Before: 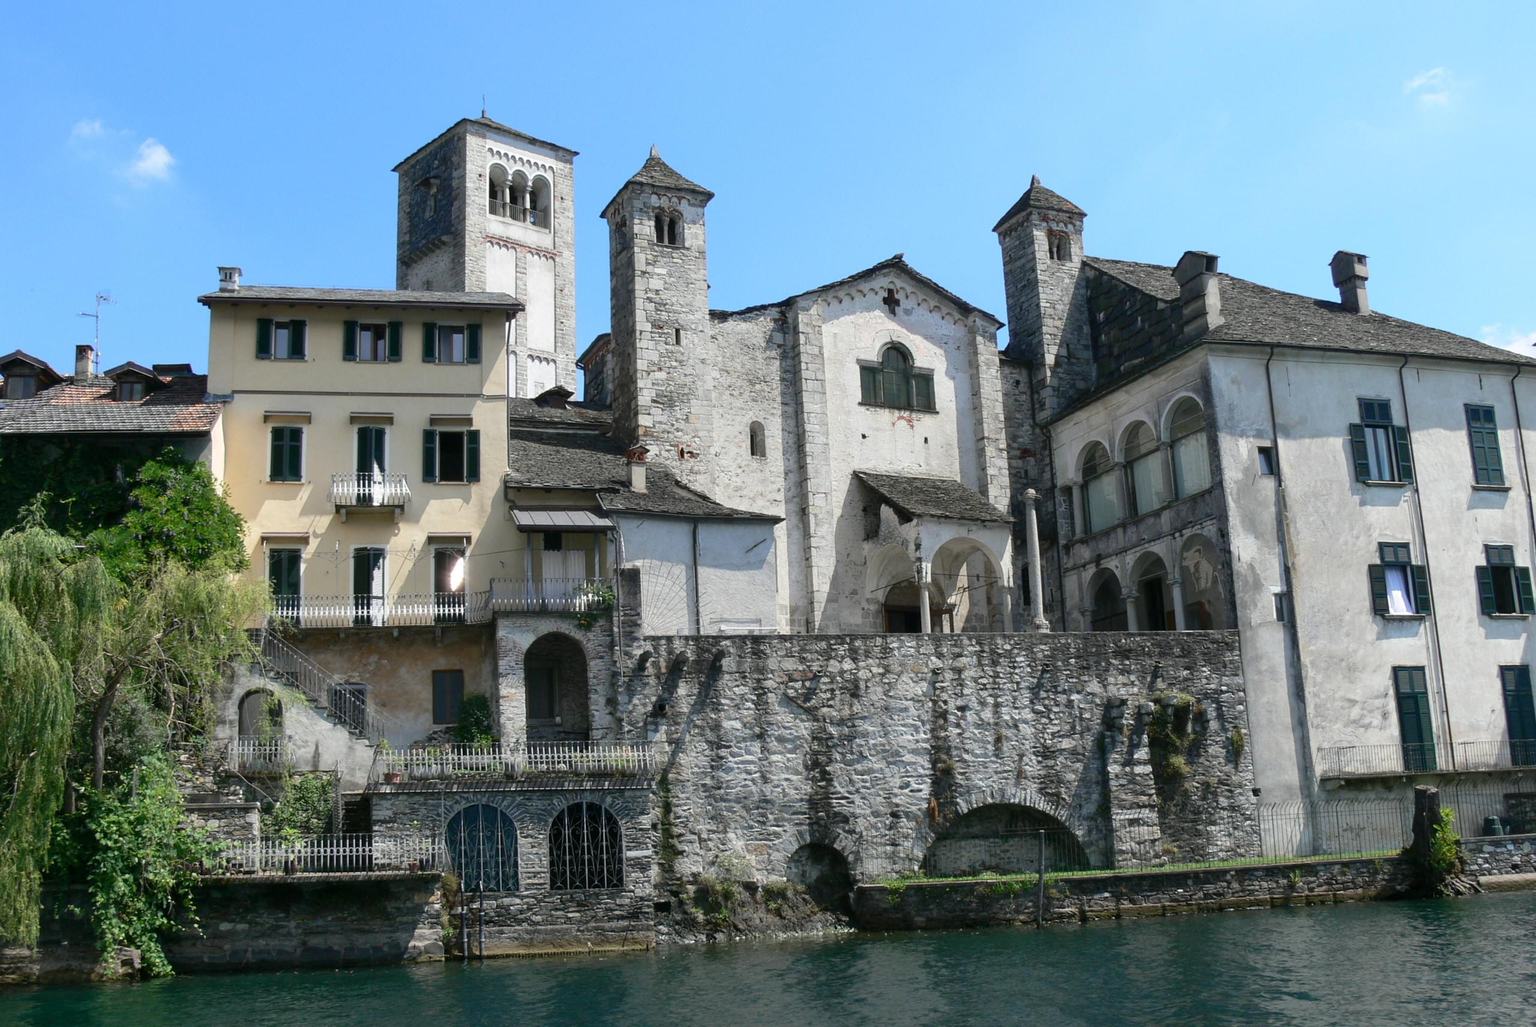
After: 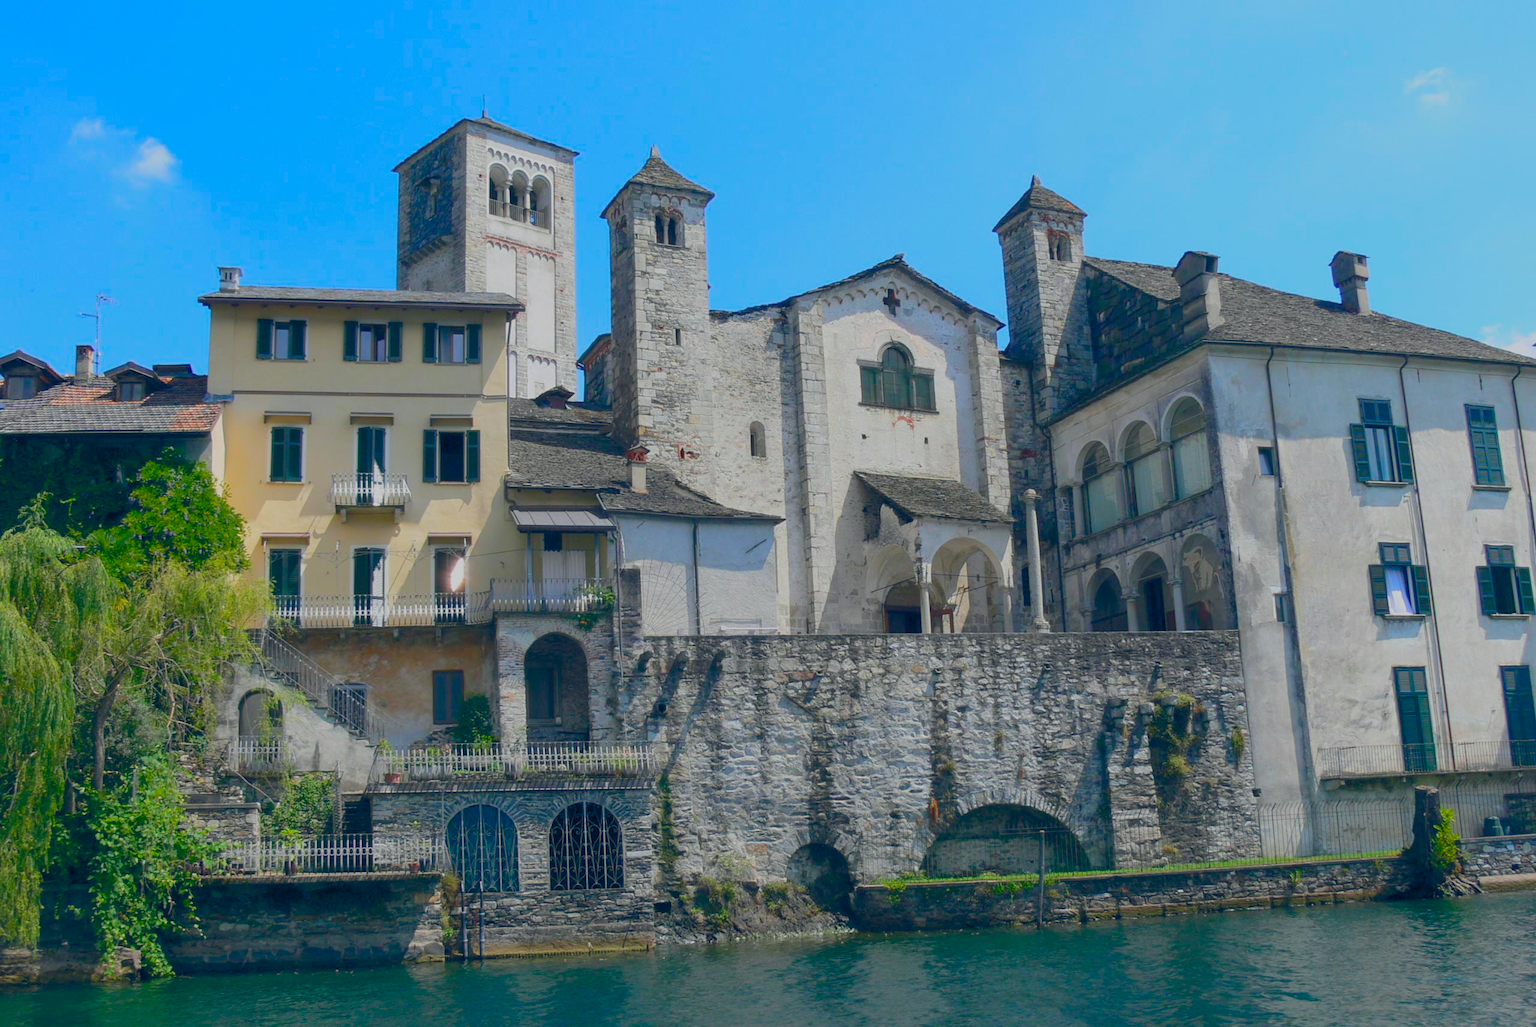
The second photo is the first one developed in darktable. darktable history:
color balance rgb: global offset › chroma 0.105%, global offset › hue 253.79°, linear chroma grading › global chroma 20.341%, perceptual saturation grading › global saturation 30.088%, contrast -29.908%
